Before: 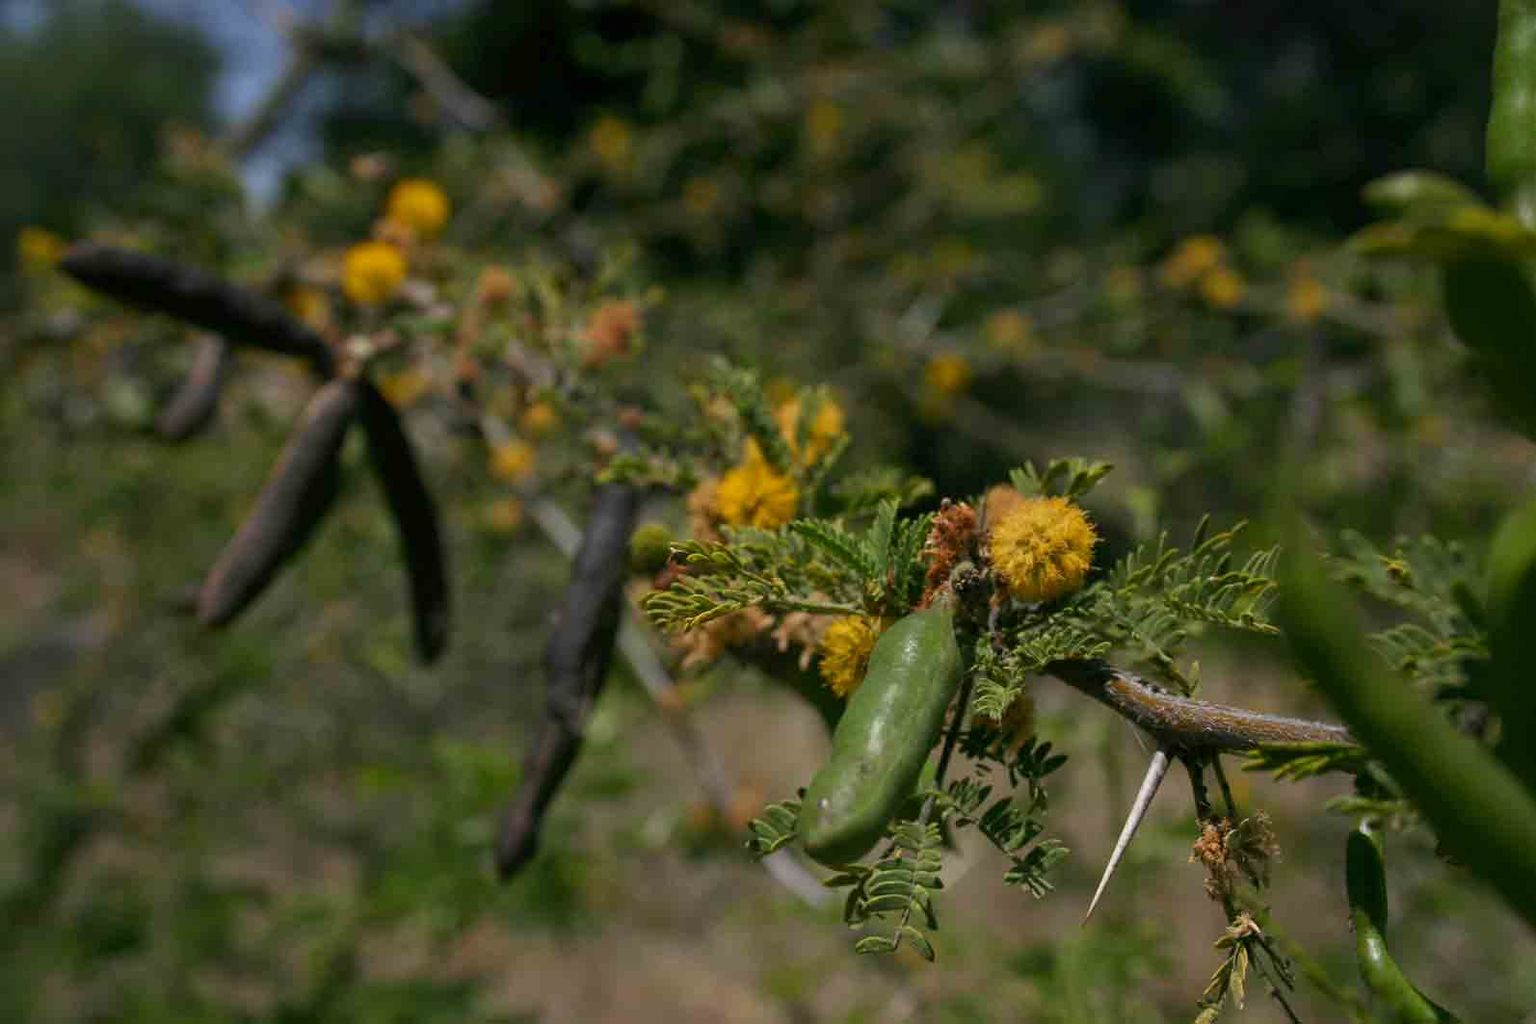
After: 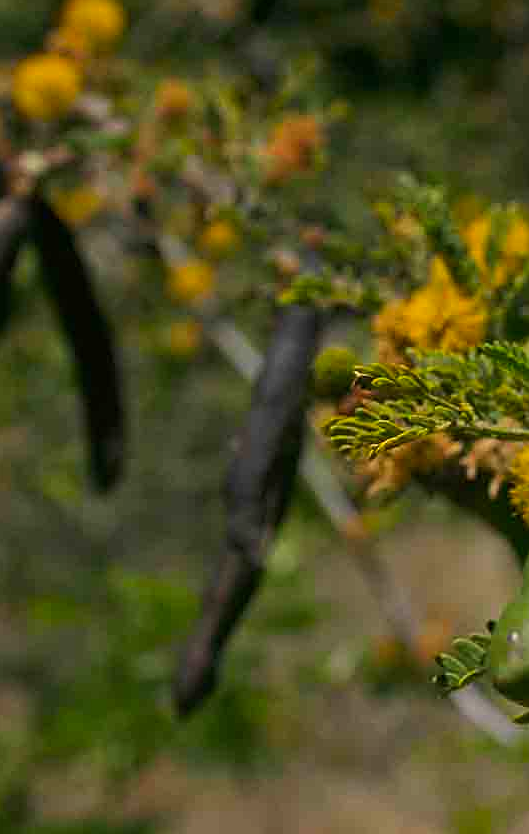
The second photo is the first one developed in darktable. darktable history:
shadows and highlights: shadows -20.35, white point adjustment -1.97, highlights -35.21
crop and rotate: left 21.432%, top 18.567%, right 45.357%, bottom 2.973%
sharpen: on, module defaults
color balance rgb: linear chroma grading › shadows -30.458%, linear chroma grading › global chroma 34.99%, perceptual saturation grading › global saturation -0.36%, perceptual brilliance grading › highlights 8.185%, perceptual brilliance grading › mid-tones 3.157%, perceptual brilliance grading › shadows 2.169%, global vibrance 11.136%
